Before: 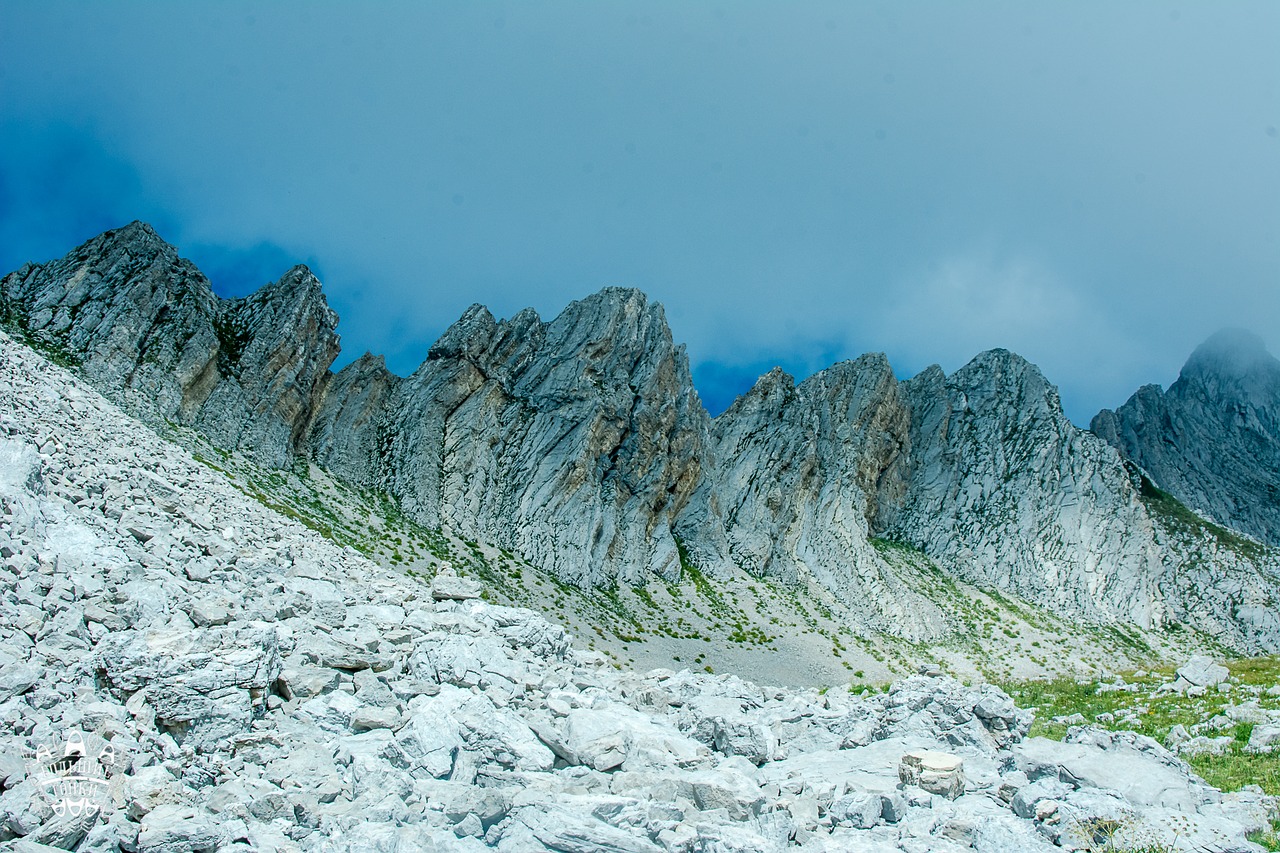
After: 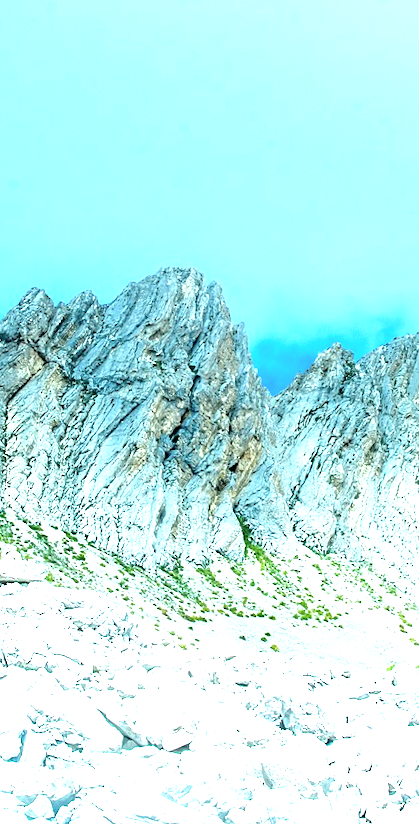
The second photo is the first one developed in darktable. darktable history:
rotate and perspective: rotation -1.32°, lens shift (horizontal) -0.031, crop left 0.015, crop right 0.985, crop top 0.047, crop bottom 0.982
exposure: black level correction 0.001, exposure 1.735 EV, compensate highlight preservation false
contrast brightness saturation: brightness 0.13
crop: left 33.36%, right 33.36%
